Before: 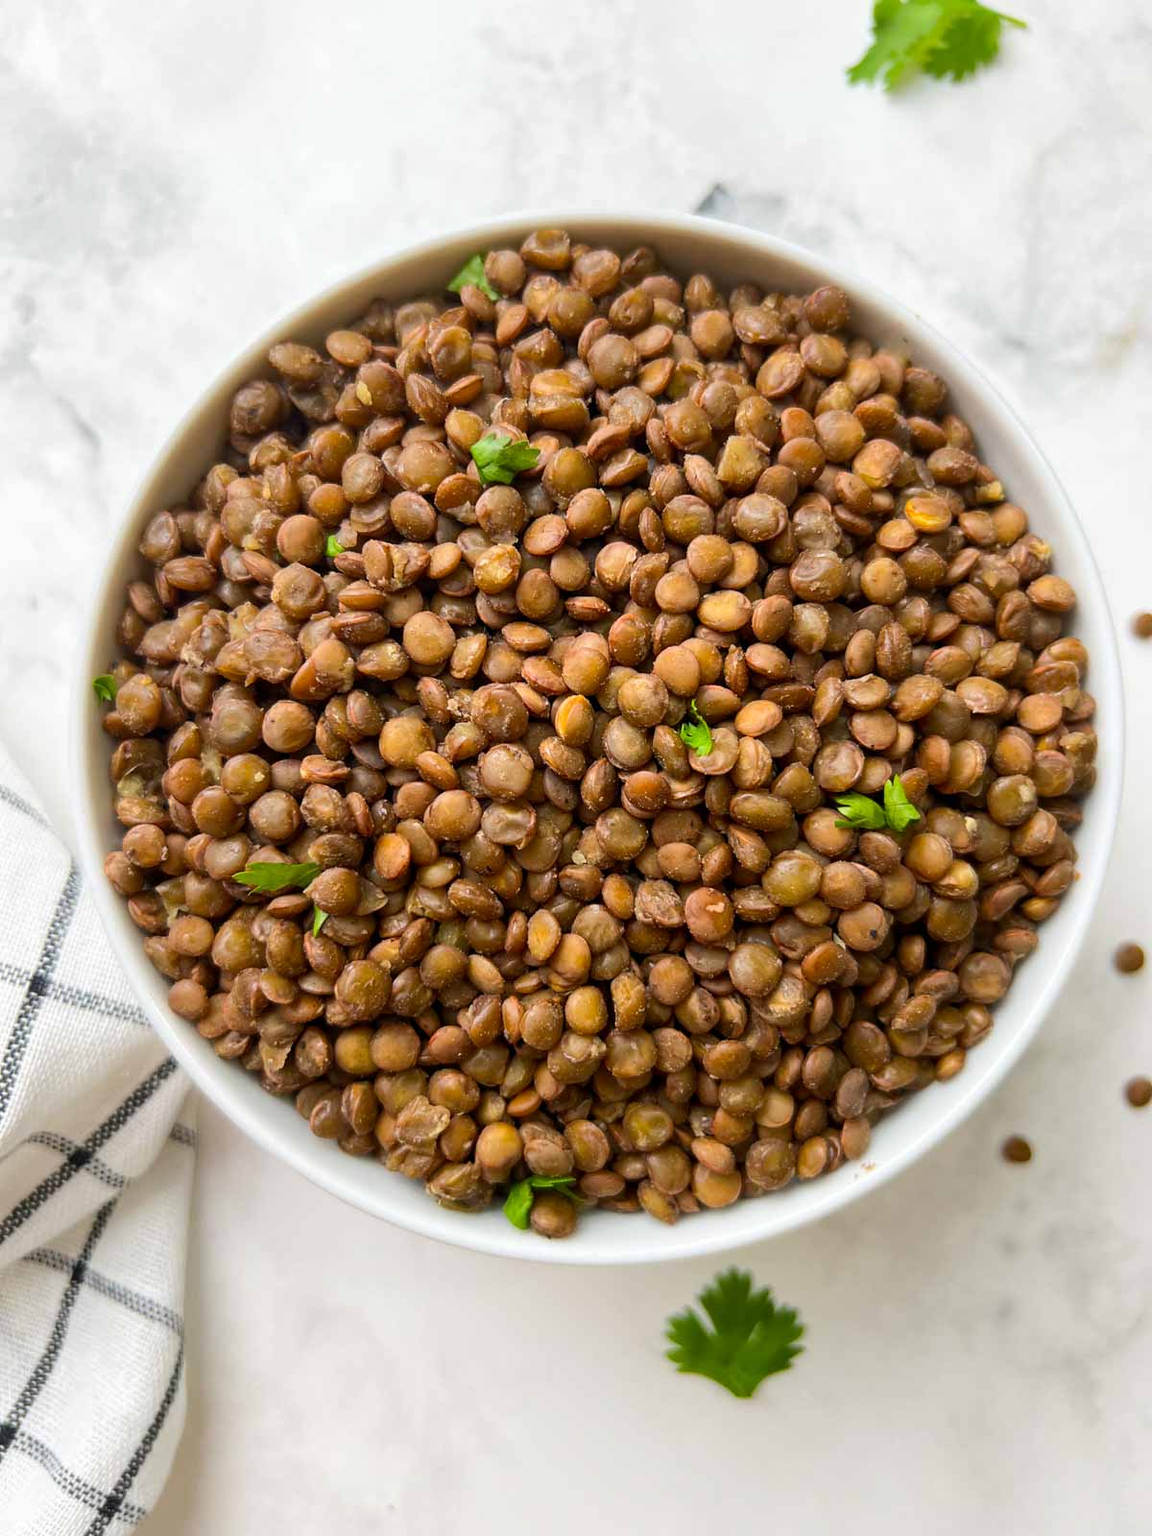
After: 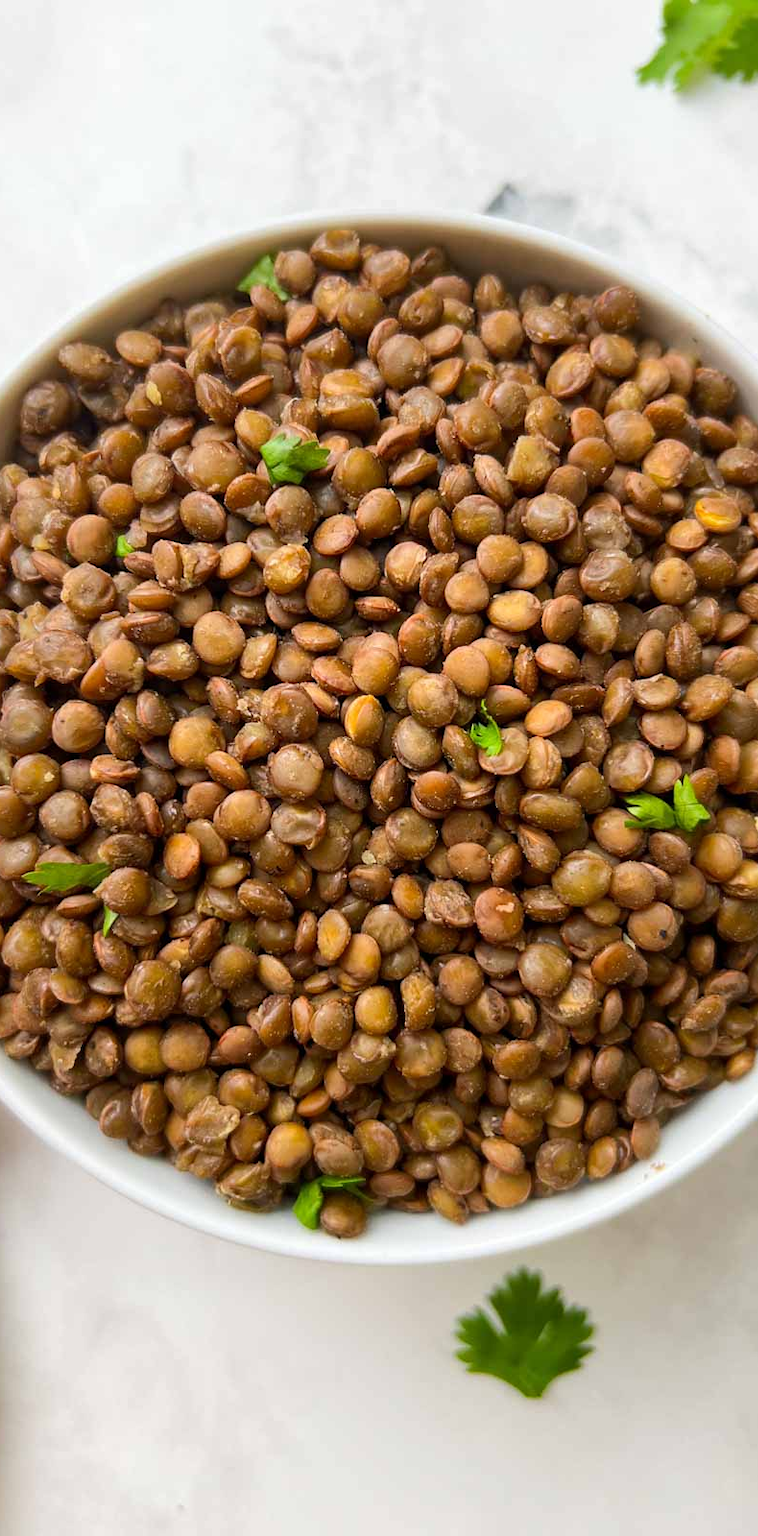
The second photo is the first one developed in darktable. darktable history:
crop and rotate: left 18.331%, right 15.782%
